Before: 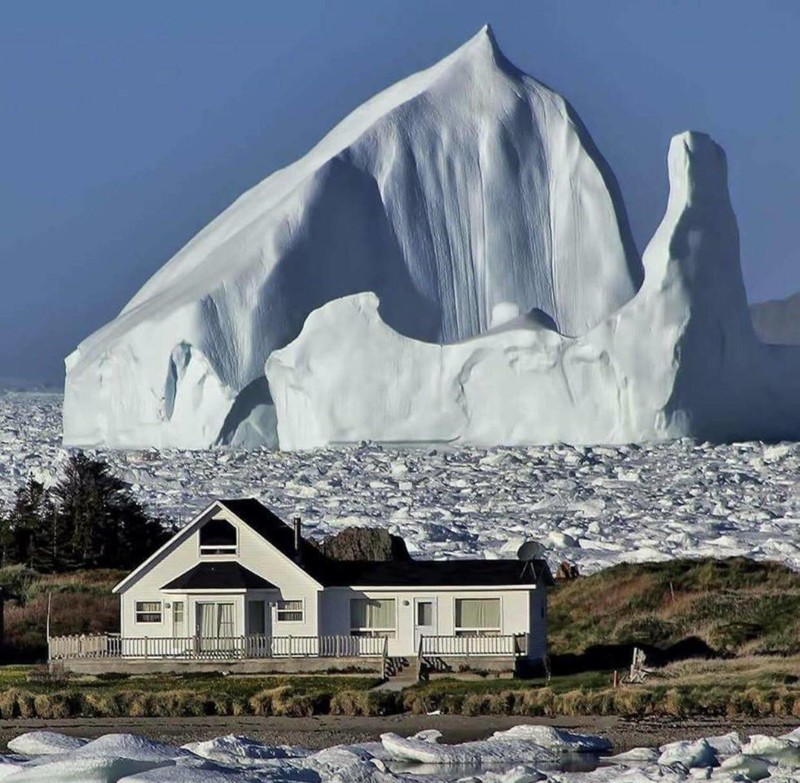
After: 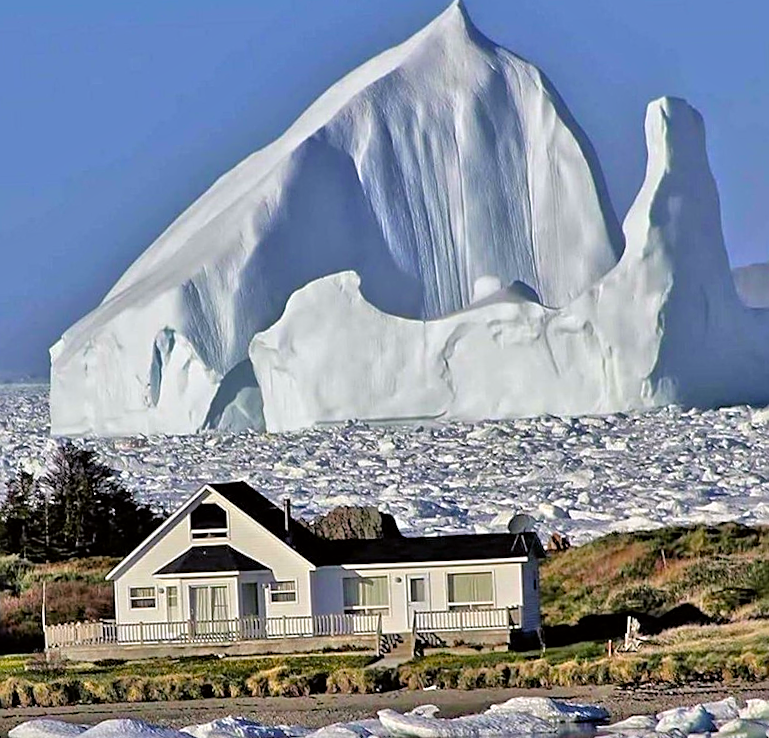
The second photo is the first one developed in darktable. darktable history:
color balance rgb: perceptual saturation grading › global saturation 20%, global vibrance 20%
rotate and perspective: rotation -2.12°, lens shift (vertical) 0.009, lens shift (horizontal) -0.008, automatic cropping original format, crop left 0.036, crop right 0.964, crop top 0.05, crop bottom 0.959
color correction: highlights a* 3.12, highlights b* -1.55, shadows a* -0.101, shadows b* 2.52, saturation 0.98
tone equalizer: -7 EV 0.15 EV, -6 EV 0.6 EV, -5 EV 1.15 EV, -4 EV 1.33 EV, -3 EV 1.15 EV, -2 EV 0.6 EV, -1 EV 0.15 EV, mask exposure compensation -0.5 EV
sharpen: on, module defaults
